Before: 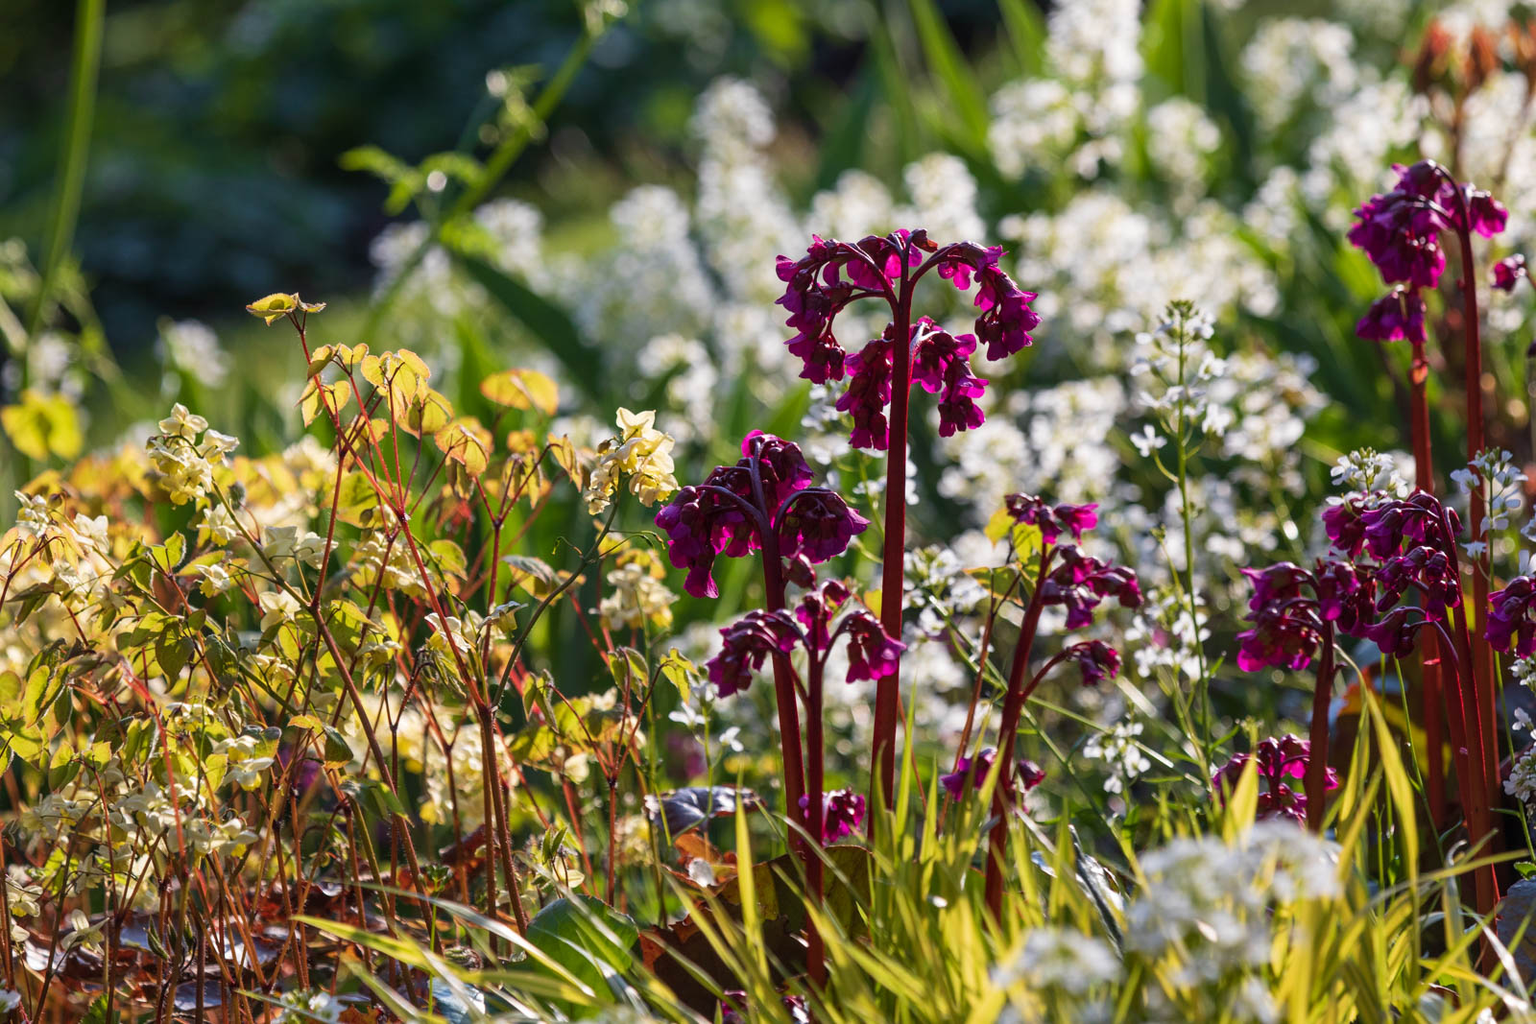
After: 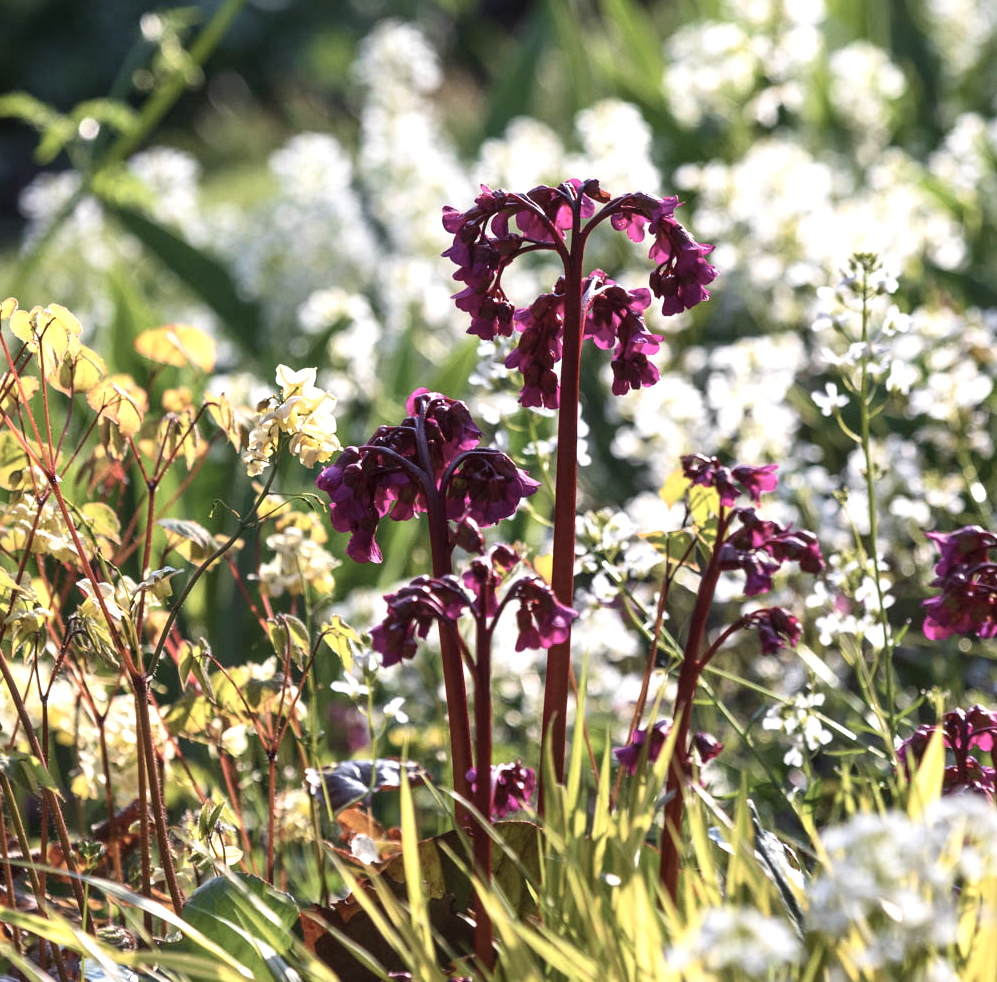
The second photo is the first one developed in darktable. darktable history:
exposure: black level correction 0, exposure 0.7 EV, compensate highlight preservation false
contrast brightness saturation: contrast 0.1, saturation -0.36
color zones: curves: ch1 [(0, 0.523) (0.143, 0.545) (0.286, 0.52) (0.429, 0.506) (0.571, 0.503) (0.714, 0.503) (0.857, 0.508) (1, 0.523)]
crop and rotate: left 22.918%, top 5.629%, right 14.711%, bottom 2.247%
